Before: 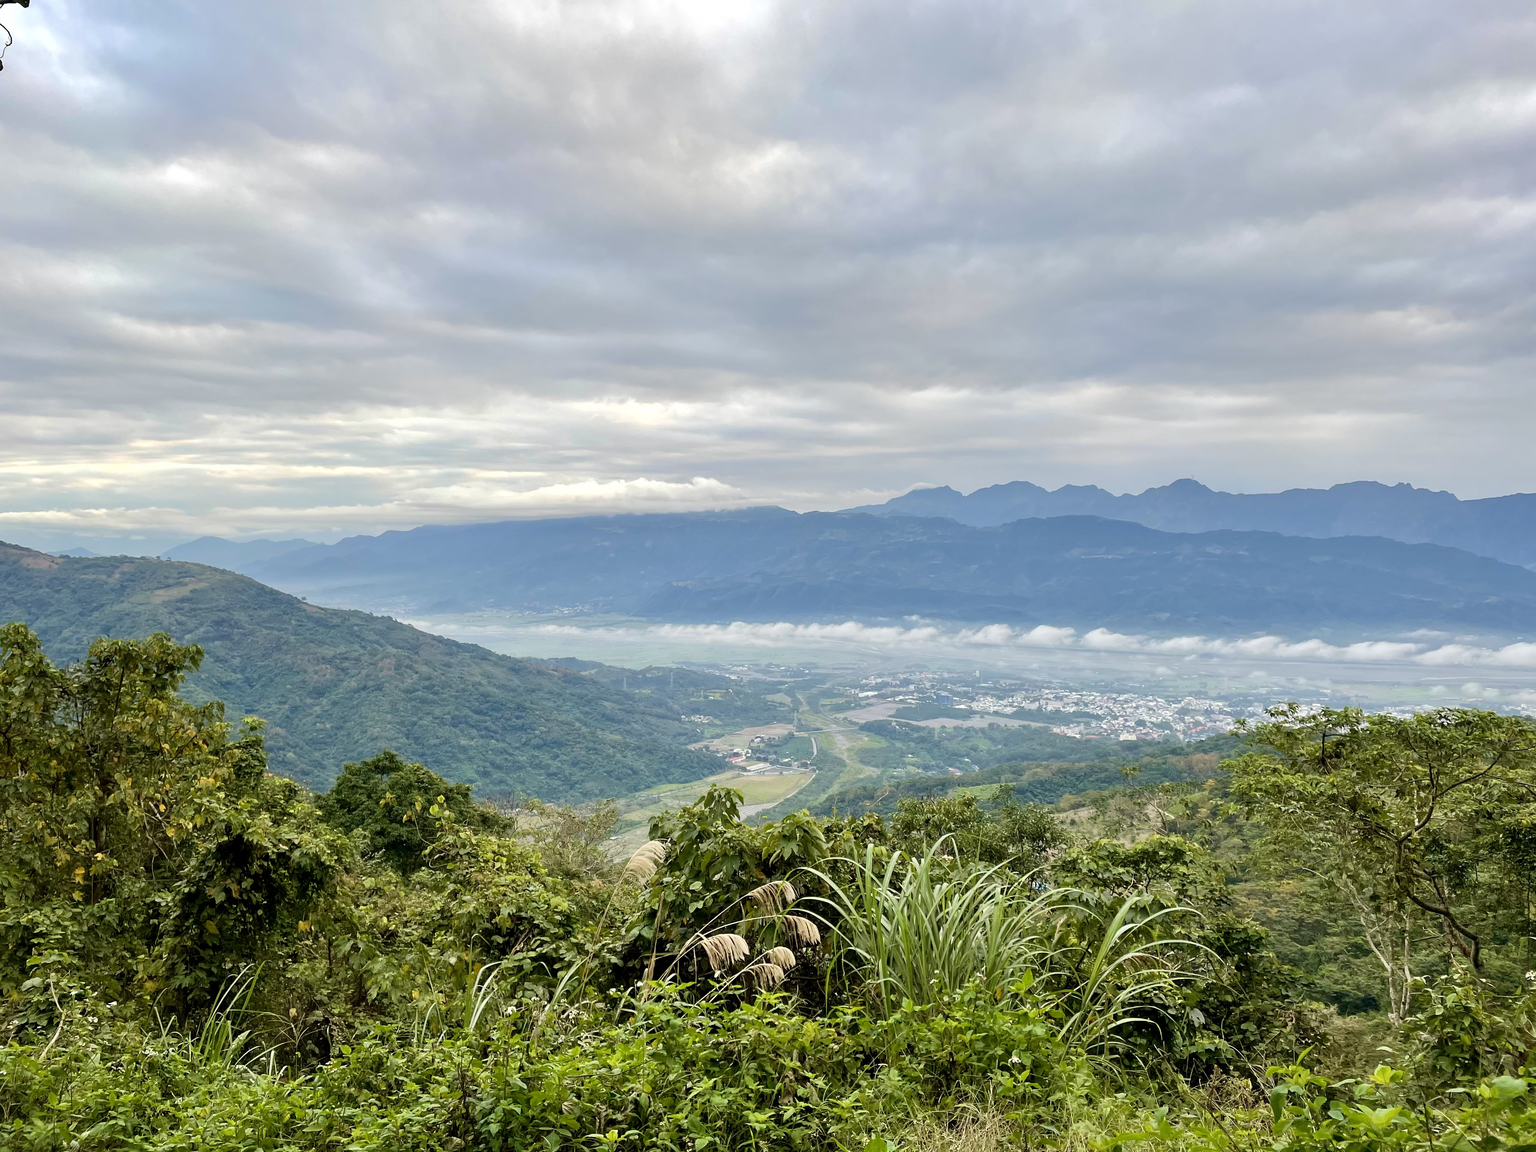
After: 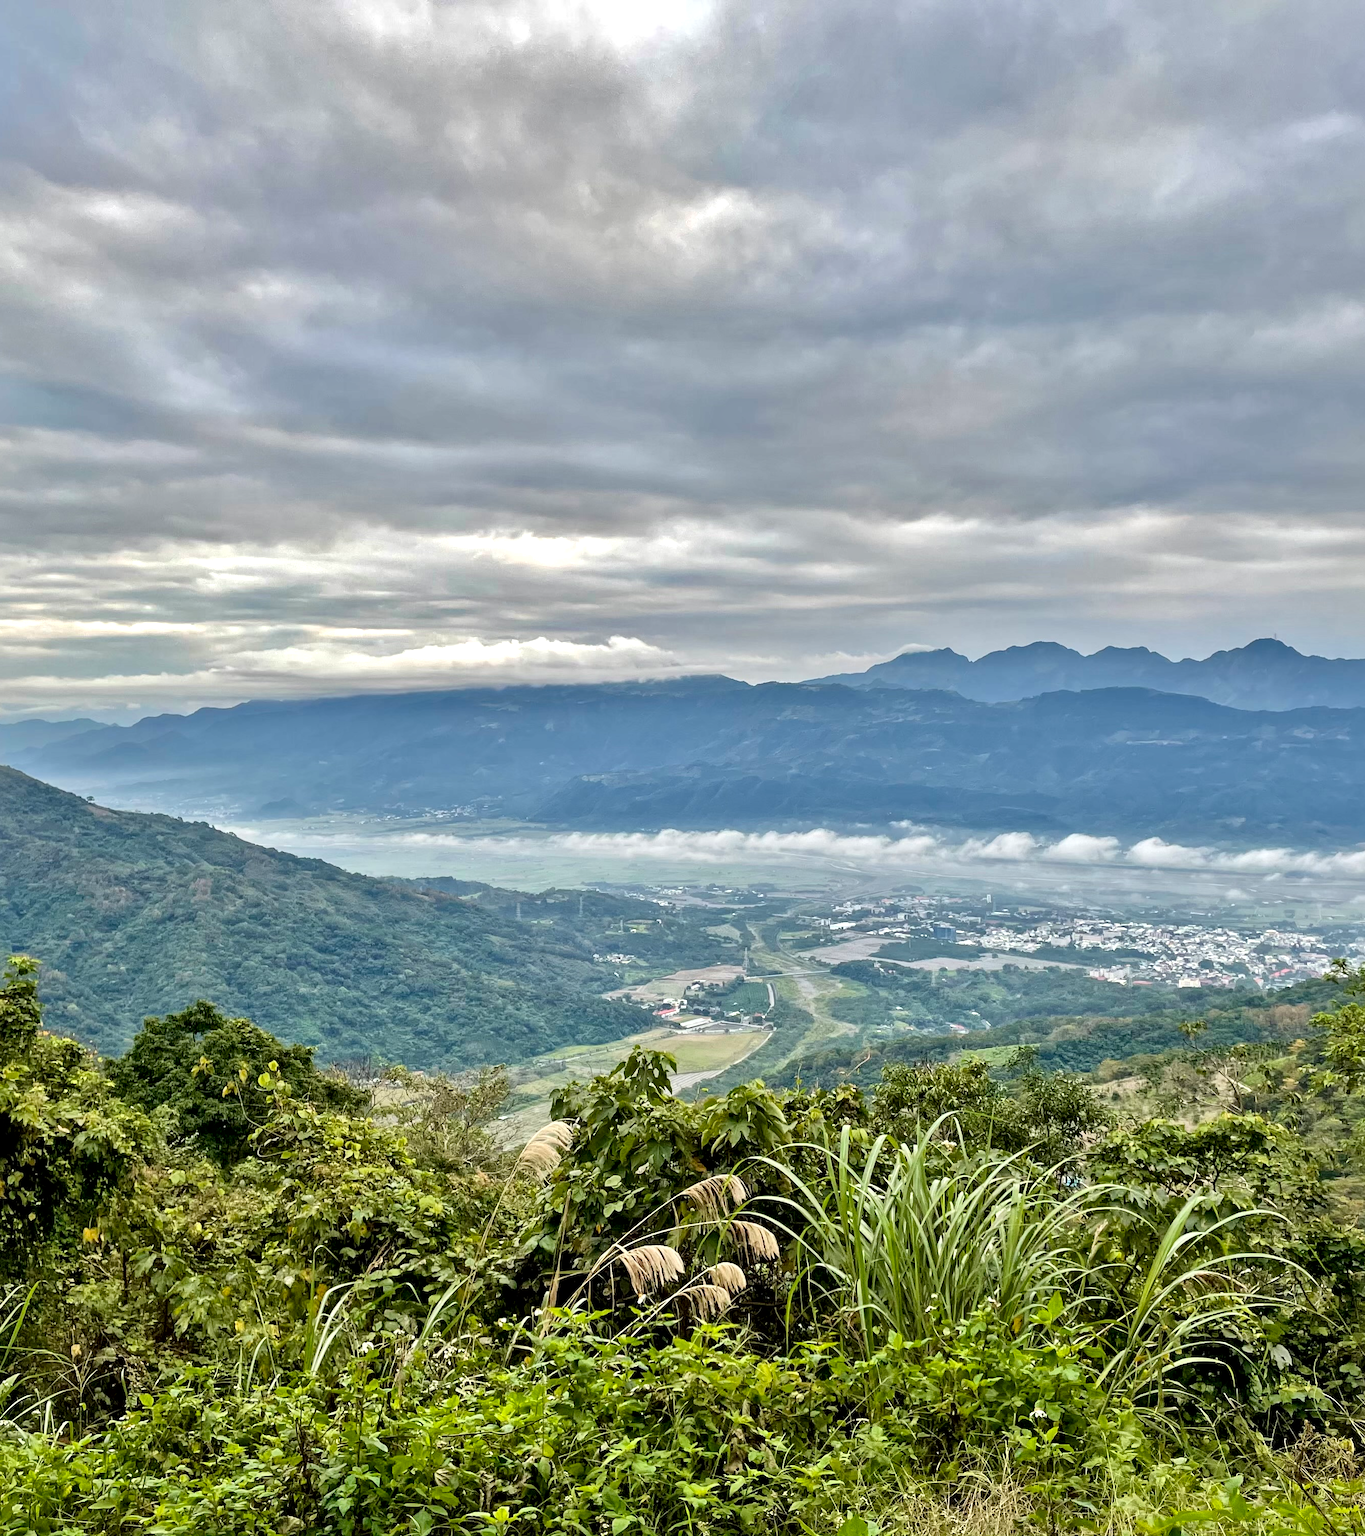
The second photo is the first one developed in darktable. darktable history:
crop: left 15.392%, right 17.915%
shadows and highlights: low approximation 0.01, soften with gaussian
local contrast: mode bilateral grid, contrast 25, coarseness 48, detail 151%, midtone range 0.2
